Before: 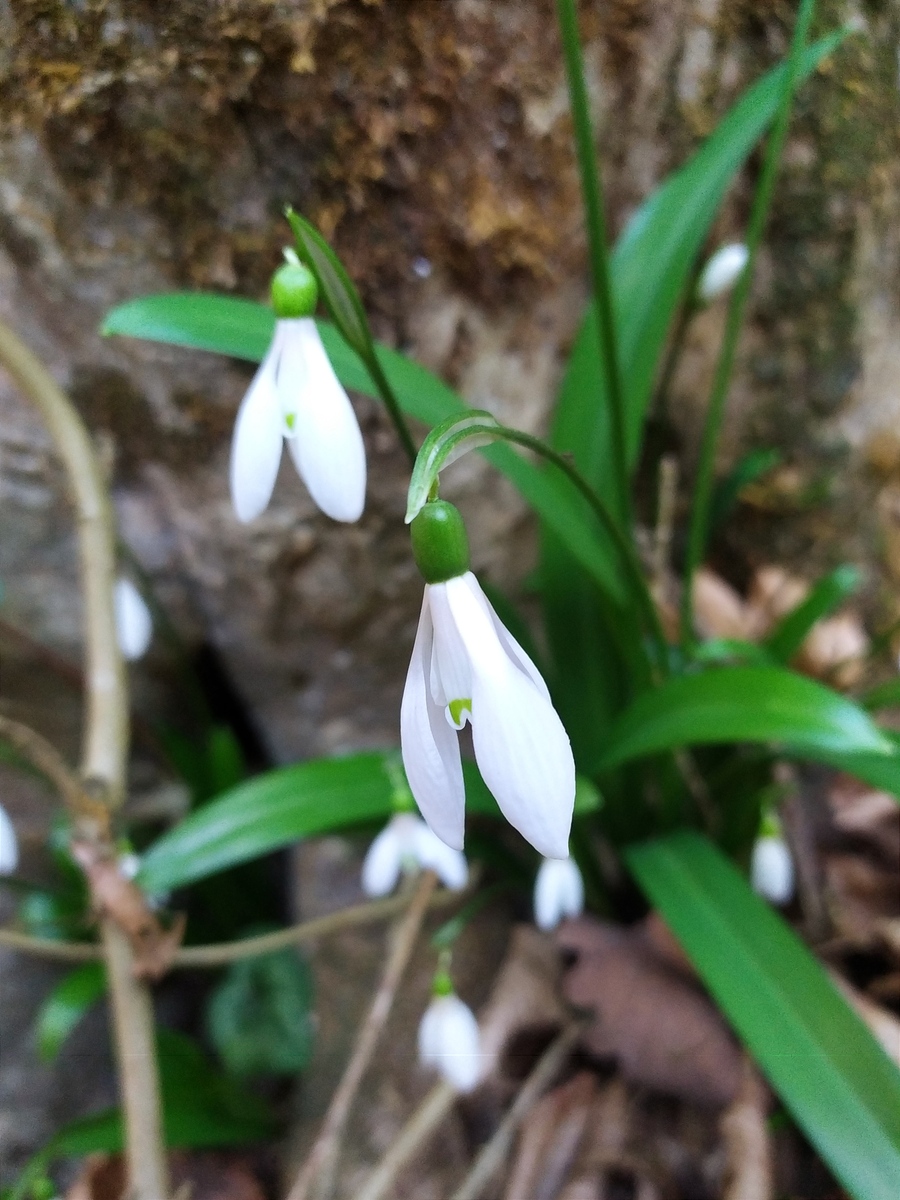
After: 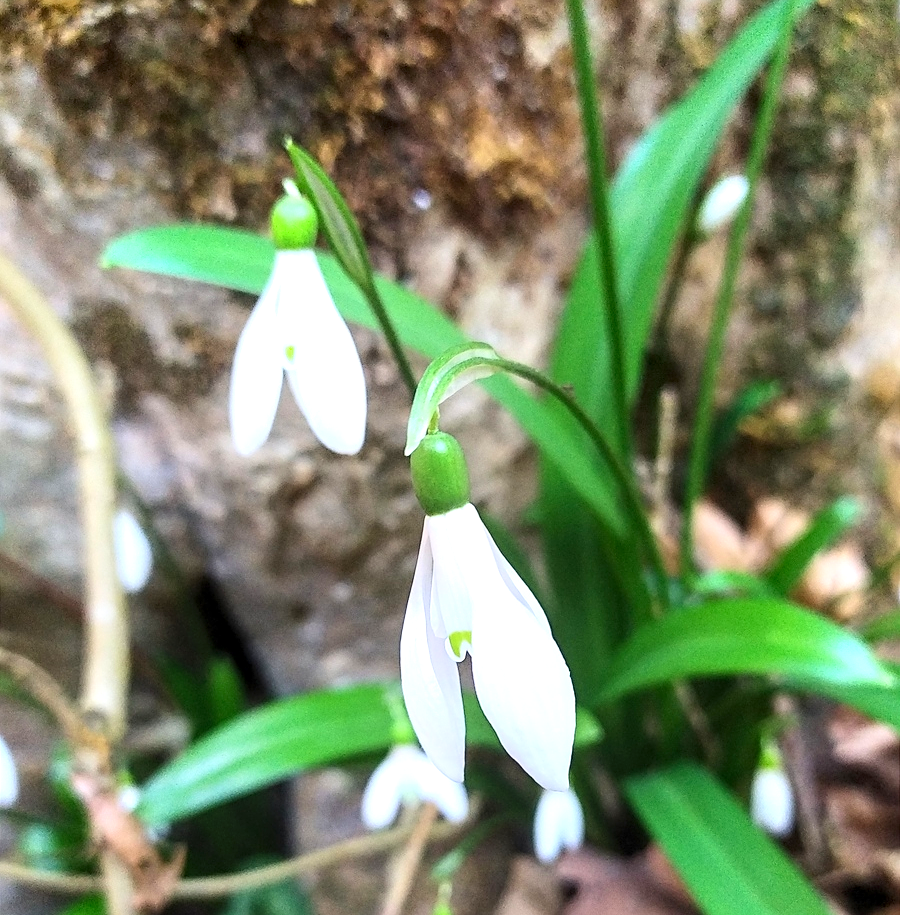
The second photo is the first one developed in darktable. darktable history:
crop: top 5.698%, bottom 17.981%
exposure: exposure 0.64 EV, compensate highlight preservation false
local contrast: on, module defaults
contrast brightness saturation: contrast 0.195, brightness 0.141, saturation 0.149
tone equalizer: -7 EV 0.114 EV
shadows and highlights: shadows -89.34, highlights 91.09, highlights color adjustment 0.875%, soften with gaussian
sharpen: on, module defaults
